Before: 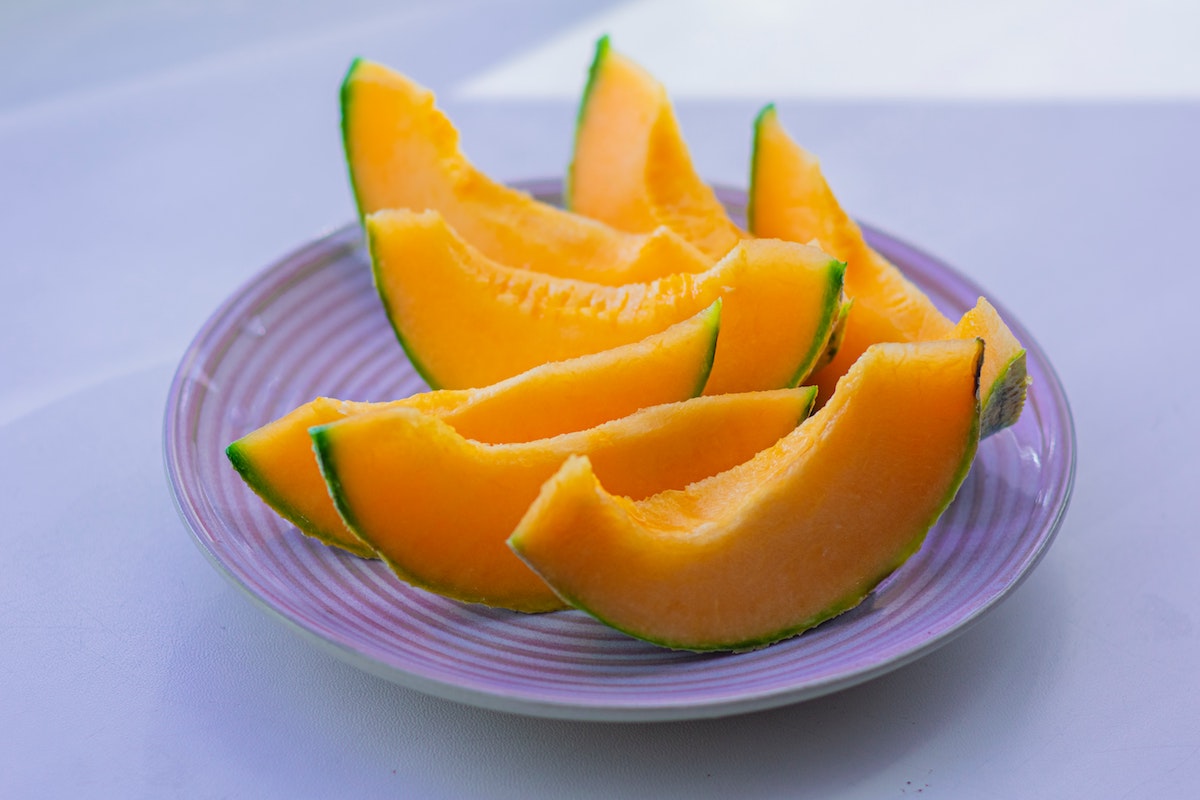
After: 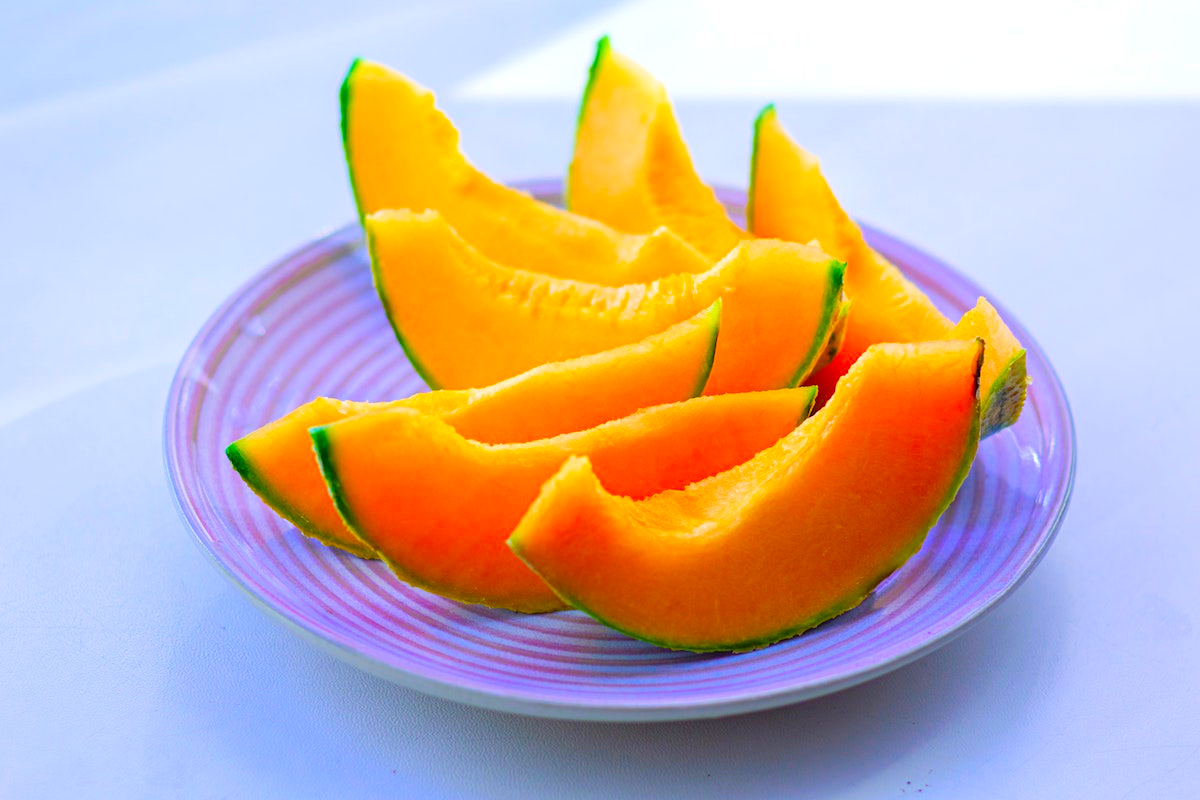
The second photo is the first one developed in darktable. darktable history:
color balance rgb: perceptual saturation grading › global saturation 20%, perceptual saturation grading › highlights -50%, perceptual saturation grading › shadows 30%, perceptual brilliance grading › global brilliance 10%, perceptual brilliance grading › shadows 15%
color contrast: green-magenta contrast 1.55, blue-yellow contrast 1.83
shadows and highlights: shadows -30, highlights 30
